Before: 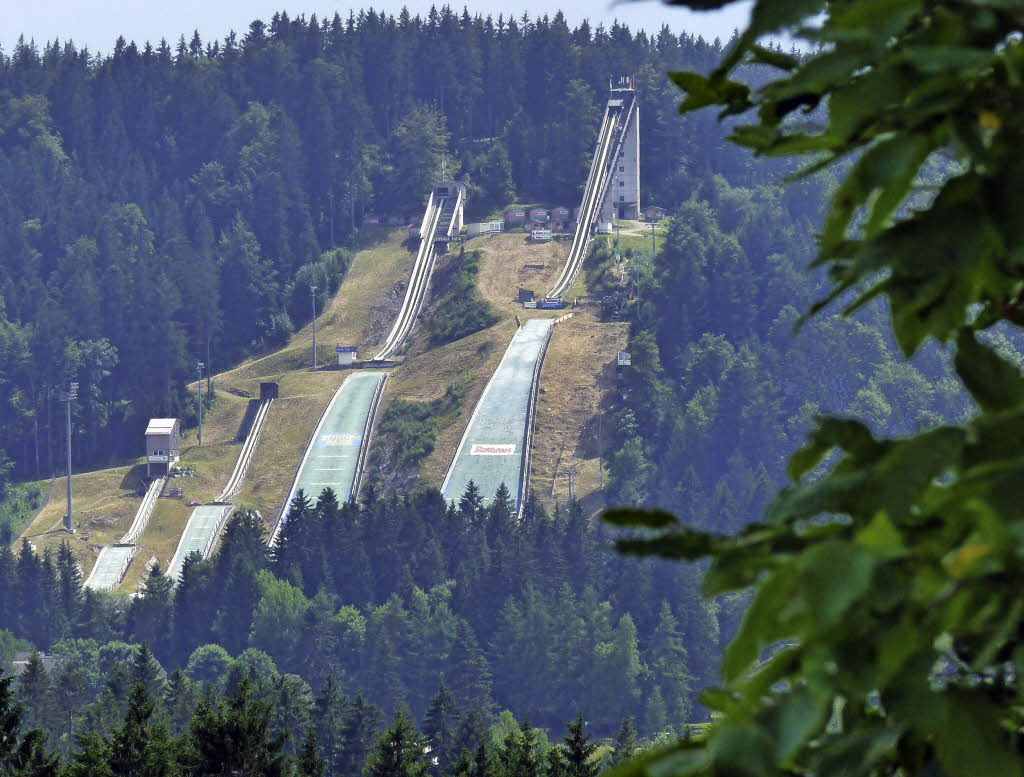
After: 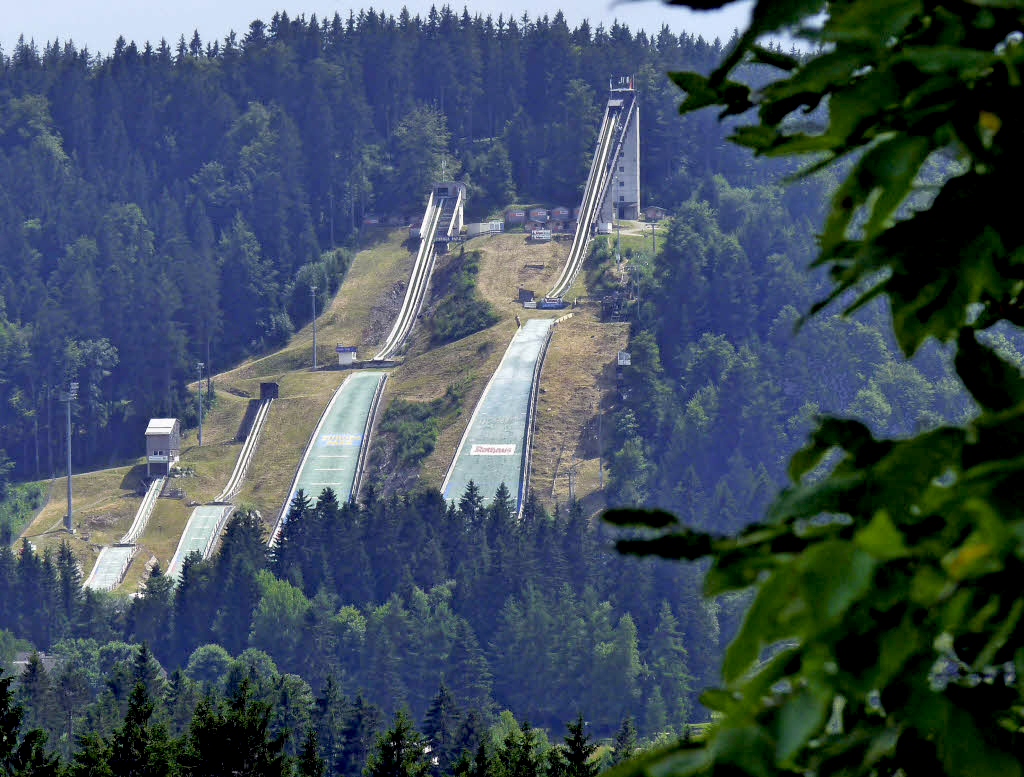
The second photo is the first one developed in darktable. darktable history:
exposure: black level correction 0.017, exposure -0.007 EV, compensate highlight preservation false
